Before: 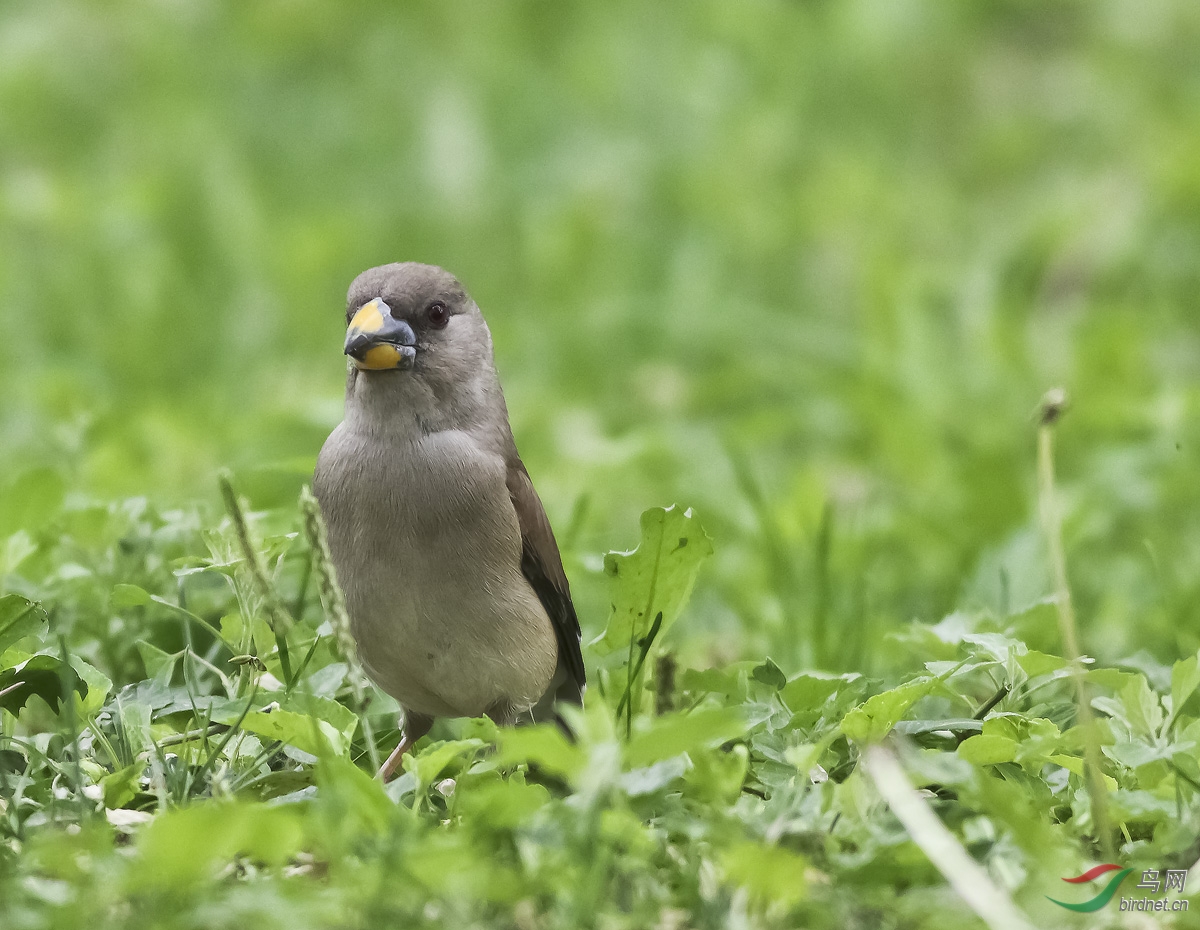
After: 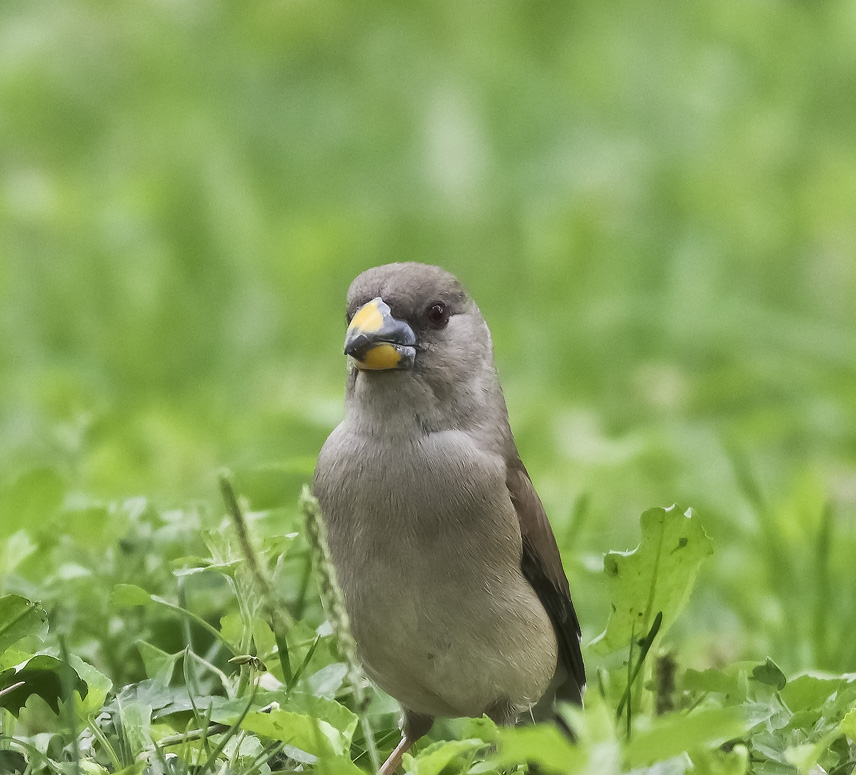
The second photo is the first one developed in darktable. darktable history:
crop: right 28.591%, bottom 16.648%
